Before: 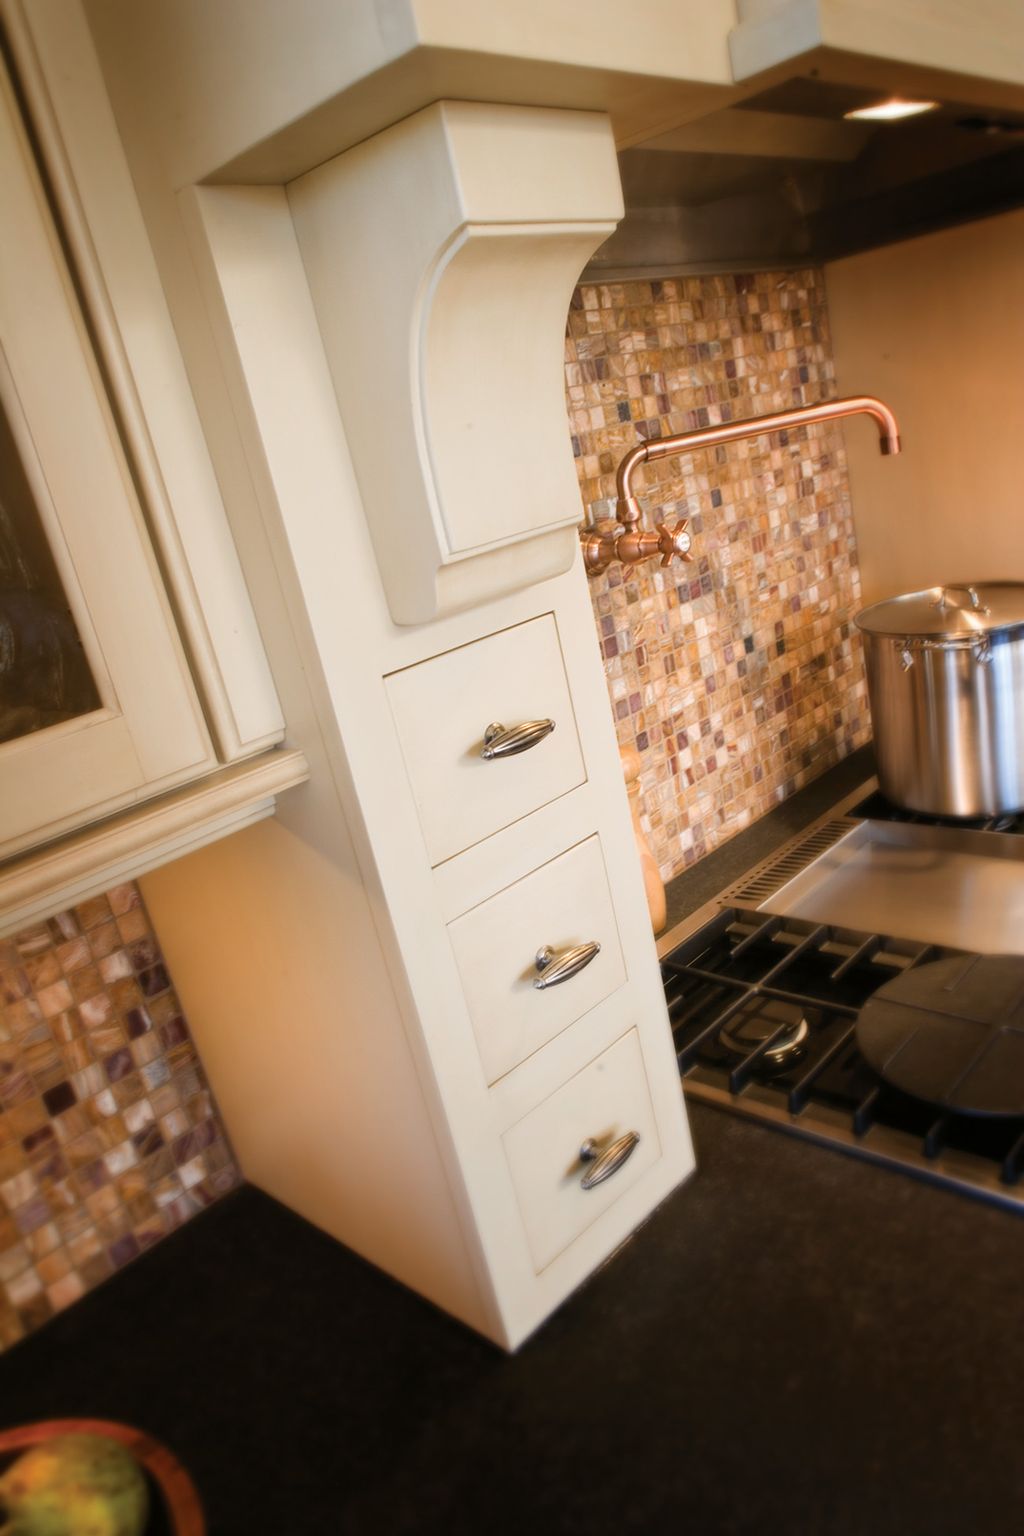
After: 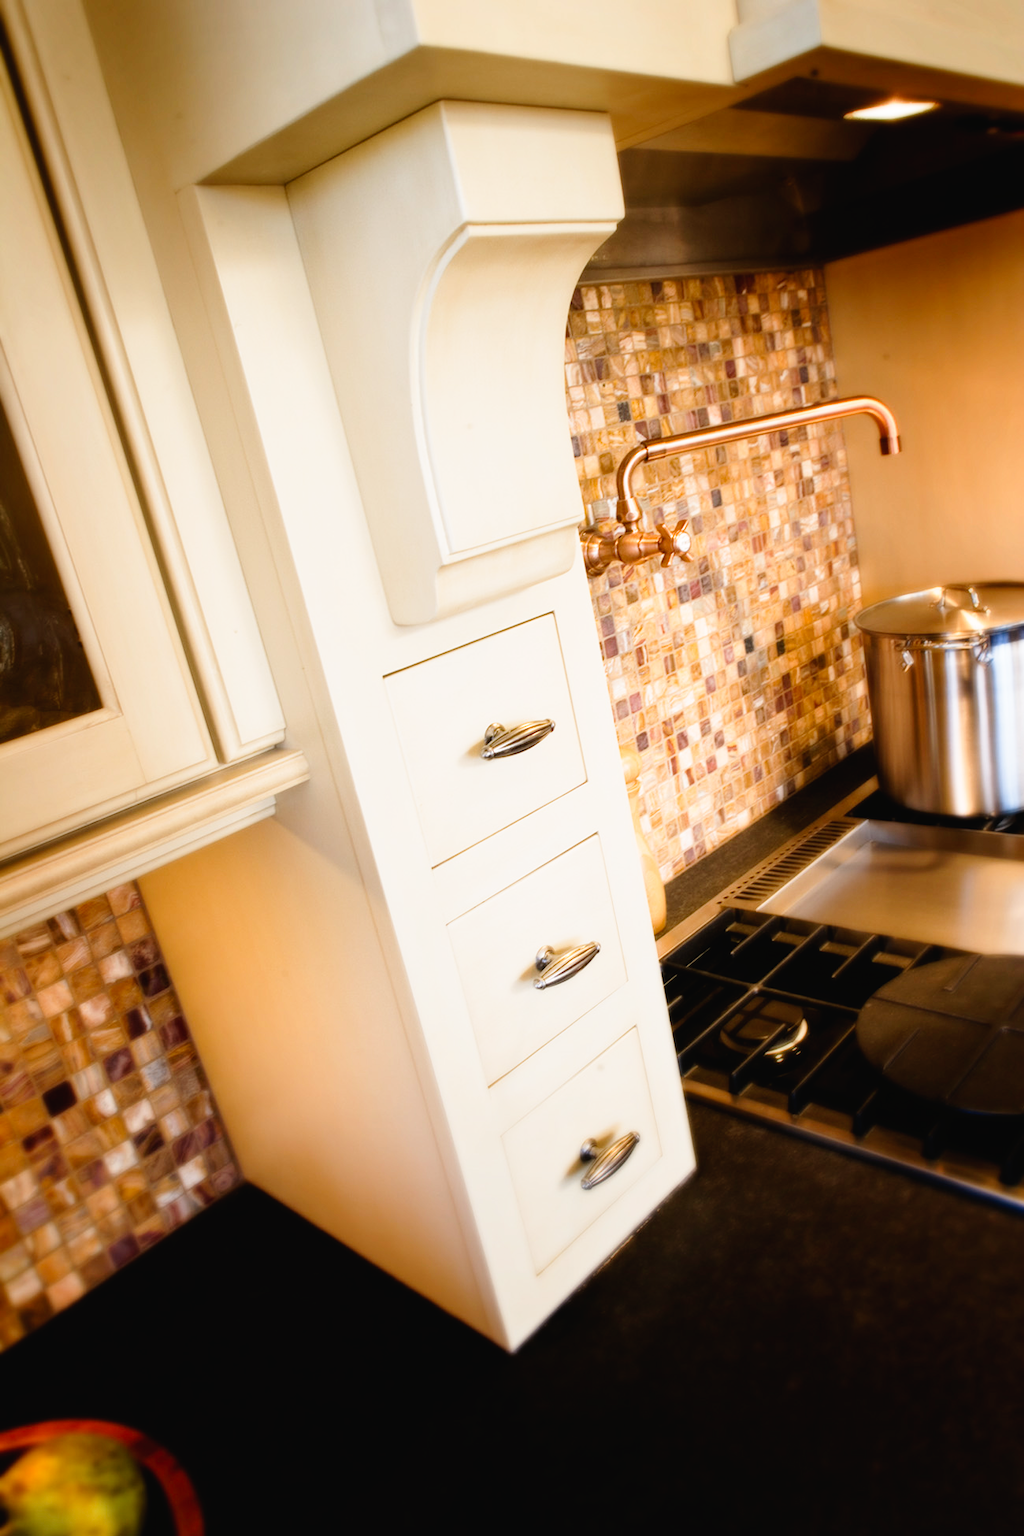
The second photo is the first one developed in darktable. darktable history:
tone curve: curves: ch0 [(0, 0.016) (0.11, 0.039) (0.259, 0.235) (0.383, 0.437) (0.499, 0.597) (0.733, 0.867) (0.843, 0.948) (1, 1)], preserve colors none
